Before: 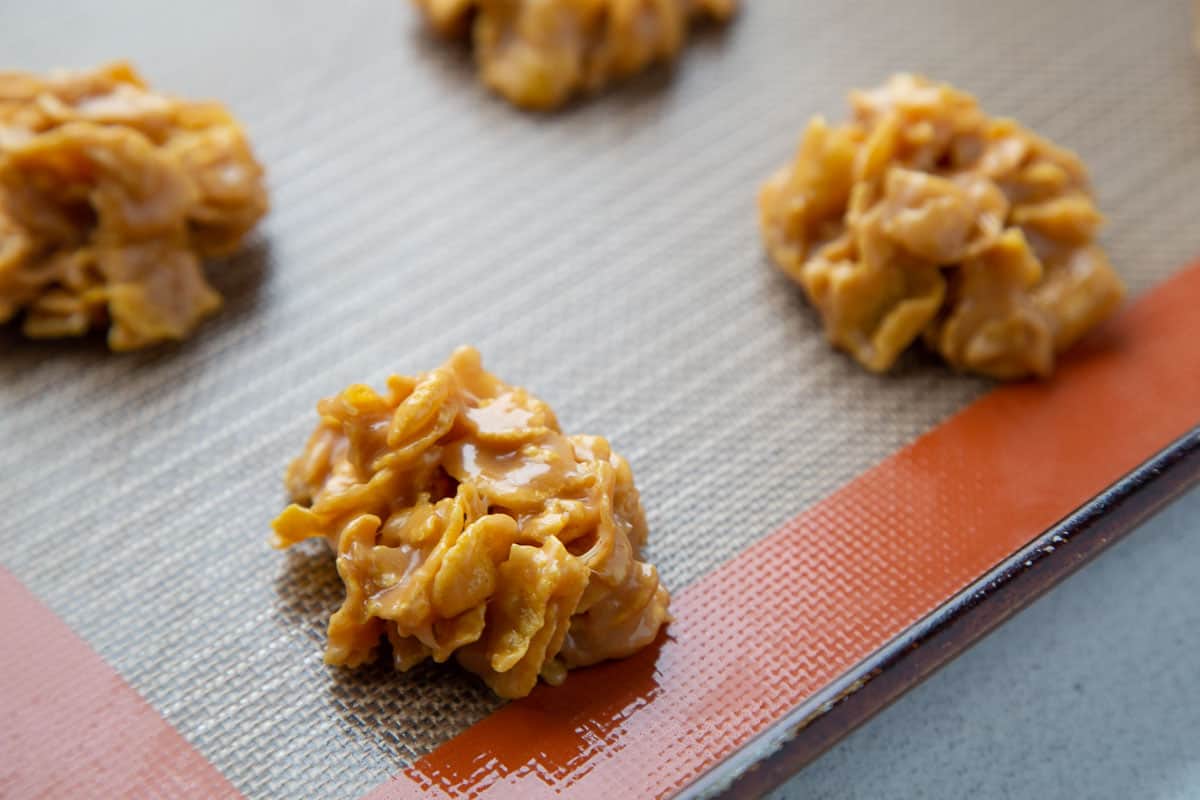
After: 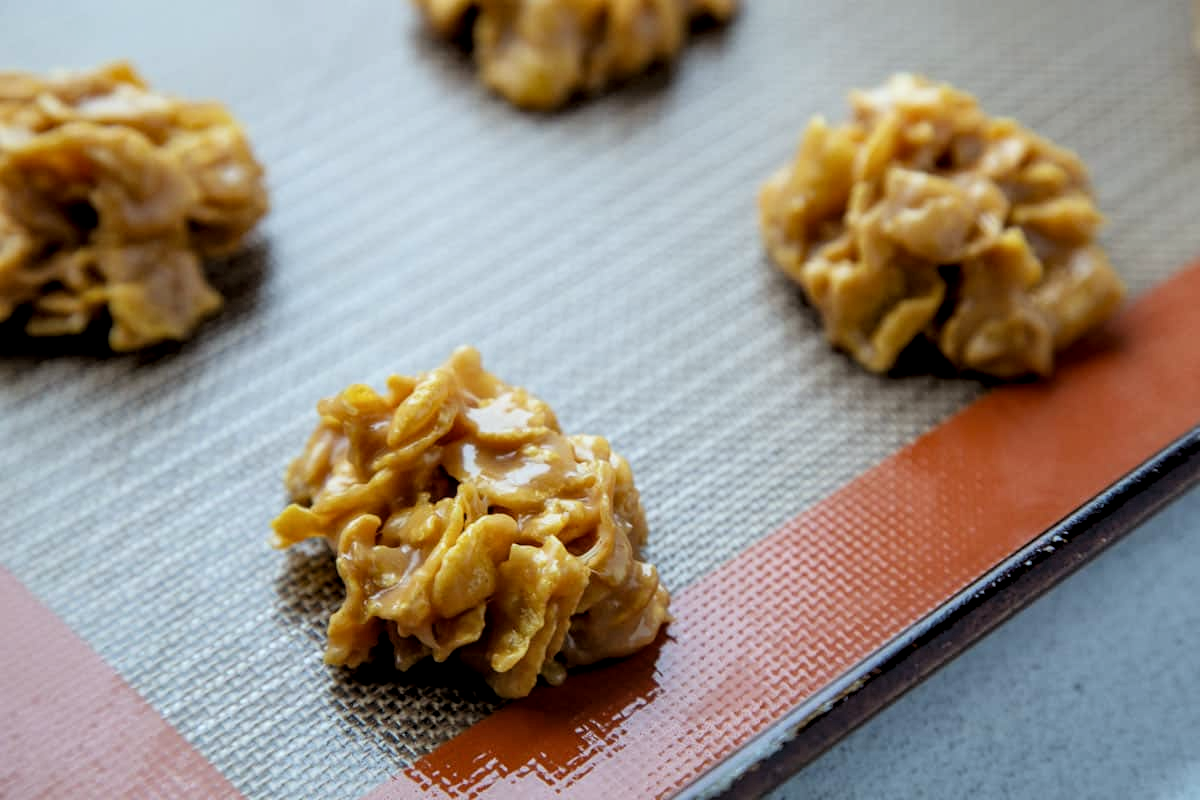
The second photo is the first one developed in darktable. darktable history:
local contrast: on, module defaults
white balance: red 0.925, blue 1.046
filmic rgb: black relative exposure -4.91 EV, white relative exposure 2.84 EV, hardness 3.7
